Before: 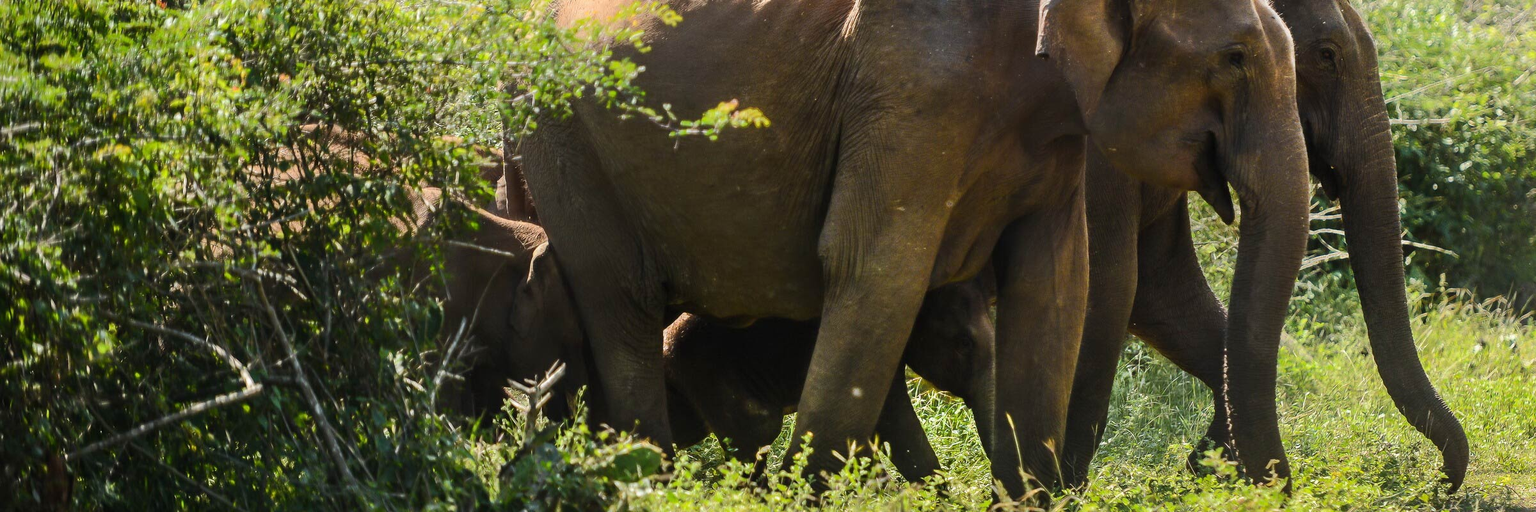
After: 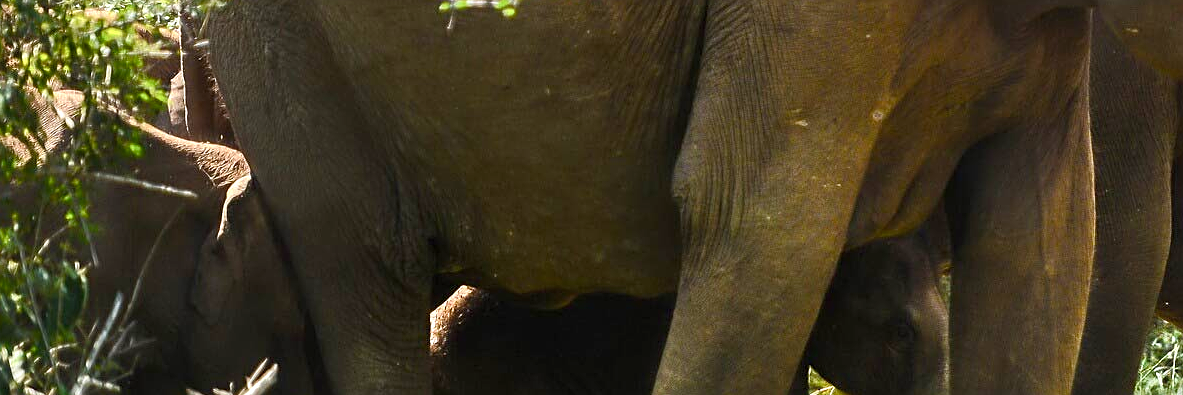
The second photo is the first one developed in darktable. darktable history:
color balance rgb: linear chroma grading › shadows 15.829%, perceptual saturation grading › global saturation -1.618%, perceptual saturation grading › highlights -8.093%, perceptual saturation grading › mid-tones 8.404%, perceptual saturation grading › shadows 4.597%
sharpen: amount 0.492
crop: left 25.269%, top 25.473%, right 25.417%, bottom 25.141%
exposure: black level correction 0.001, exposure 0.499 EV, compensate highlight preservation false
